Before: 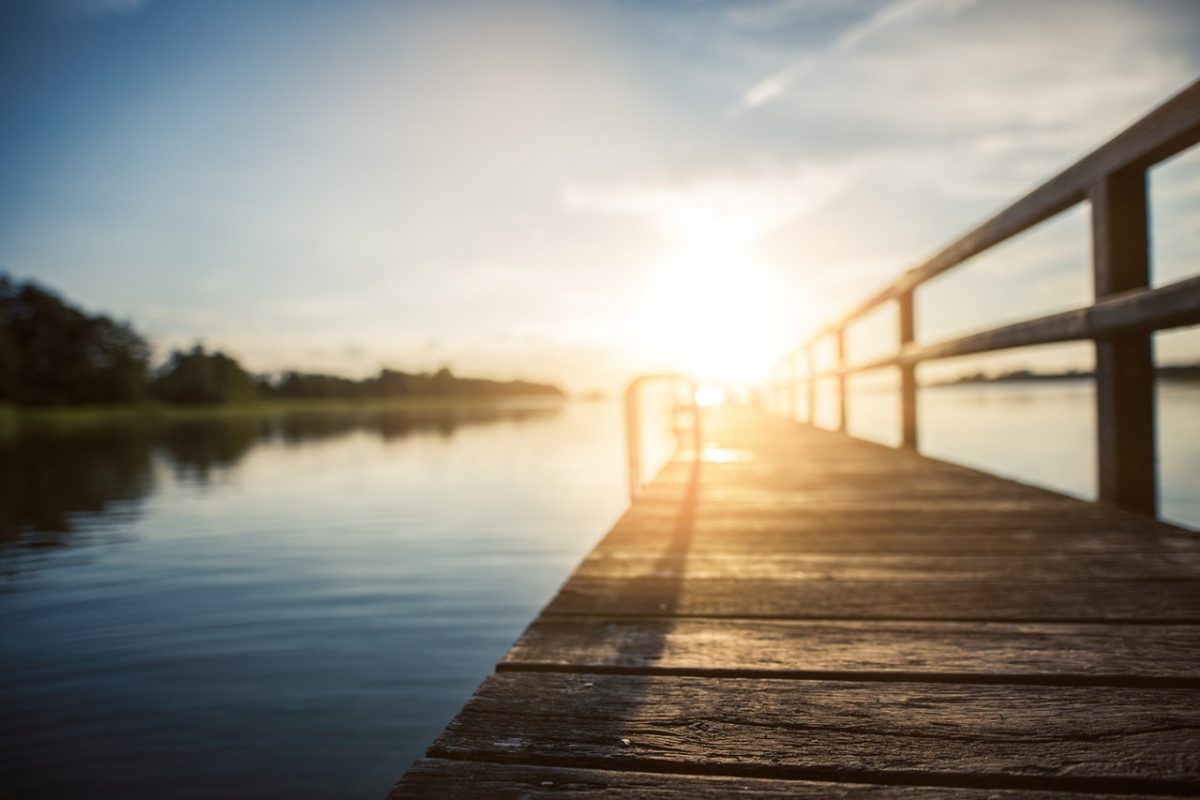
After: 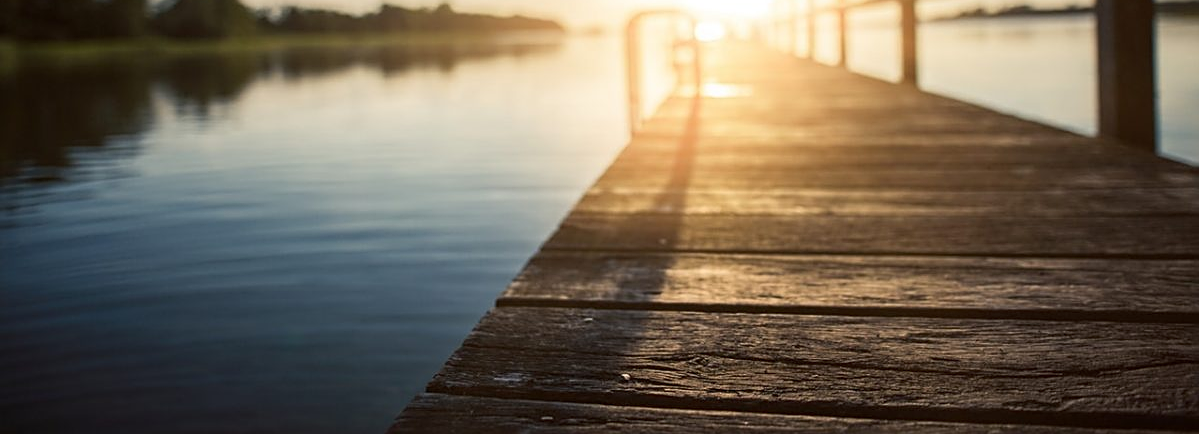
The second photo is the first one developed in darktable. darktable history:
sharpen: on, module defaults
crop and rotate: top 45.701%, right 0.048%
